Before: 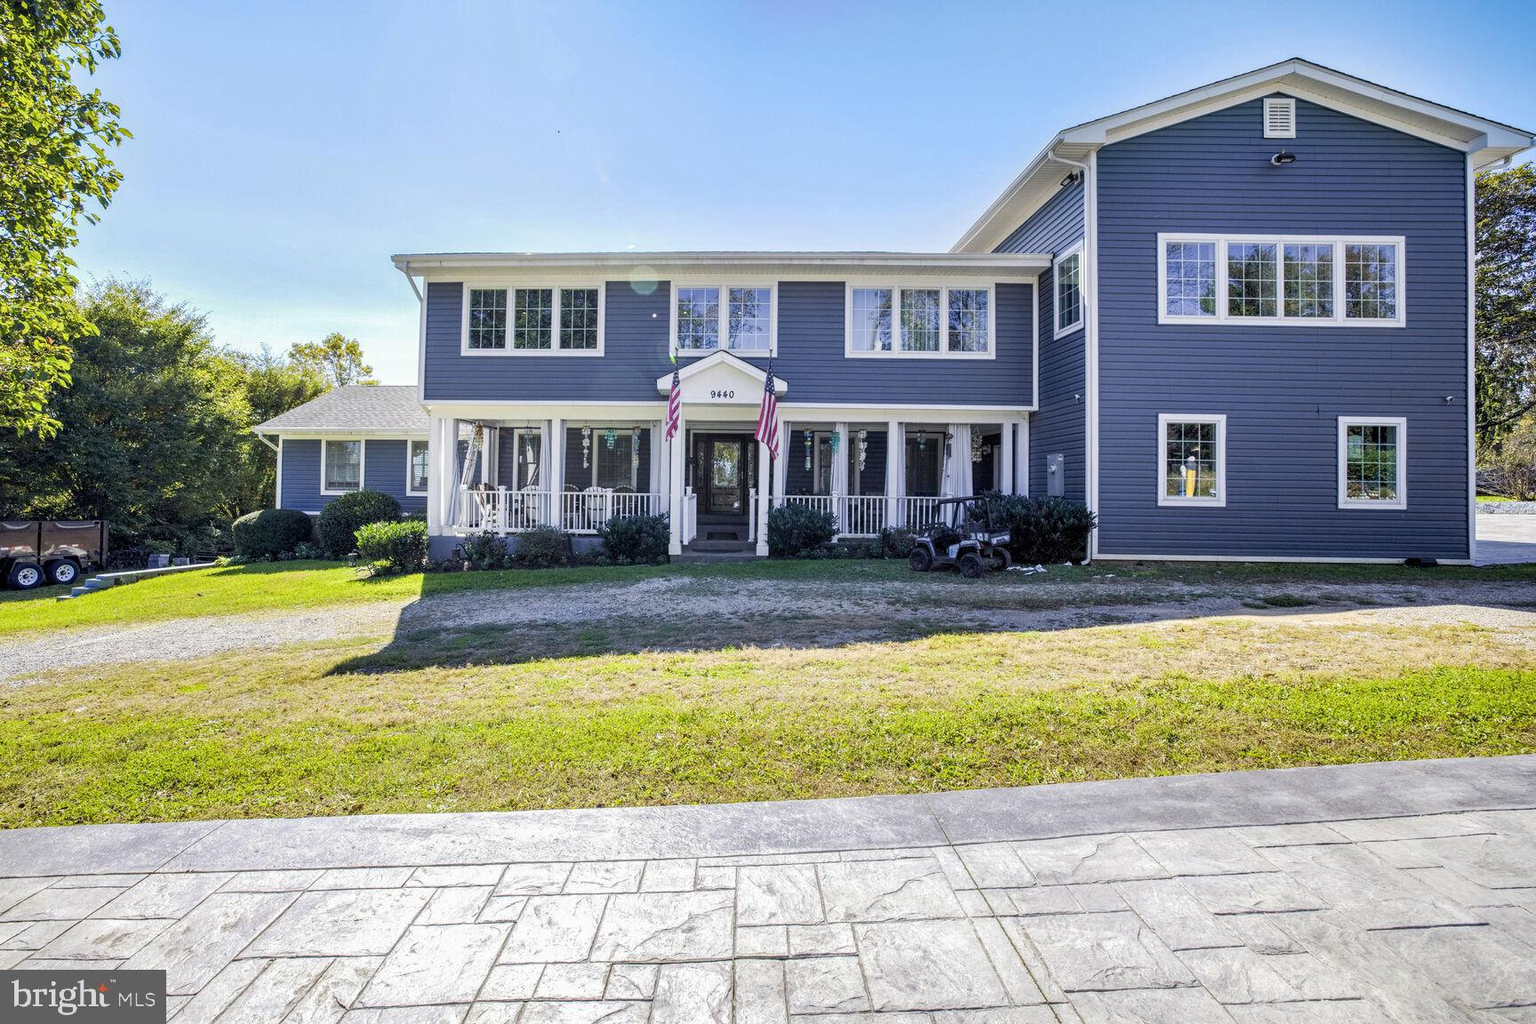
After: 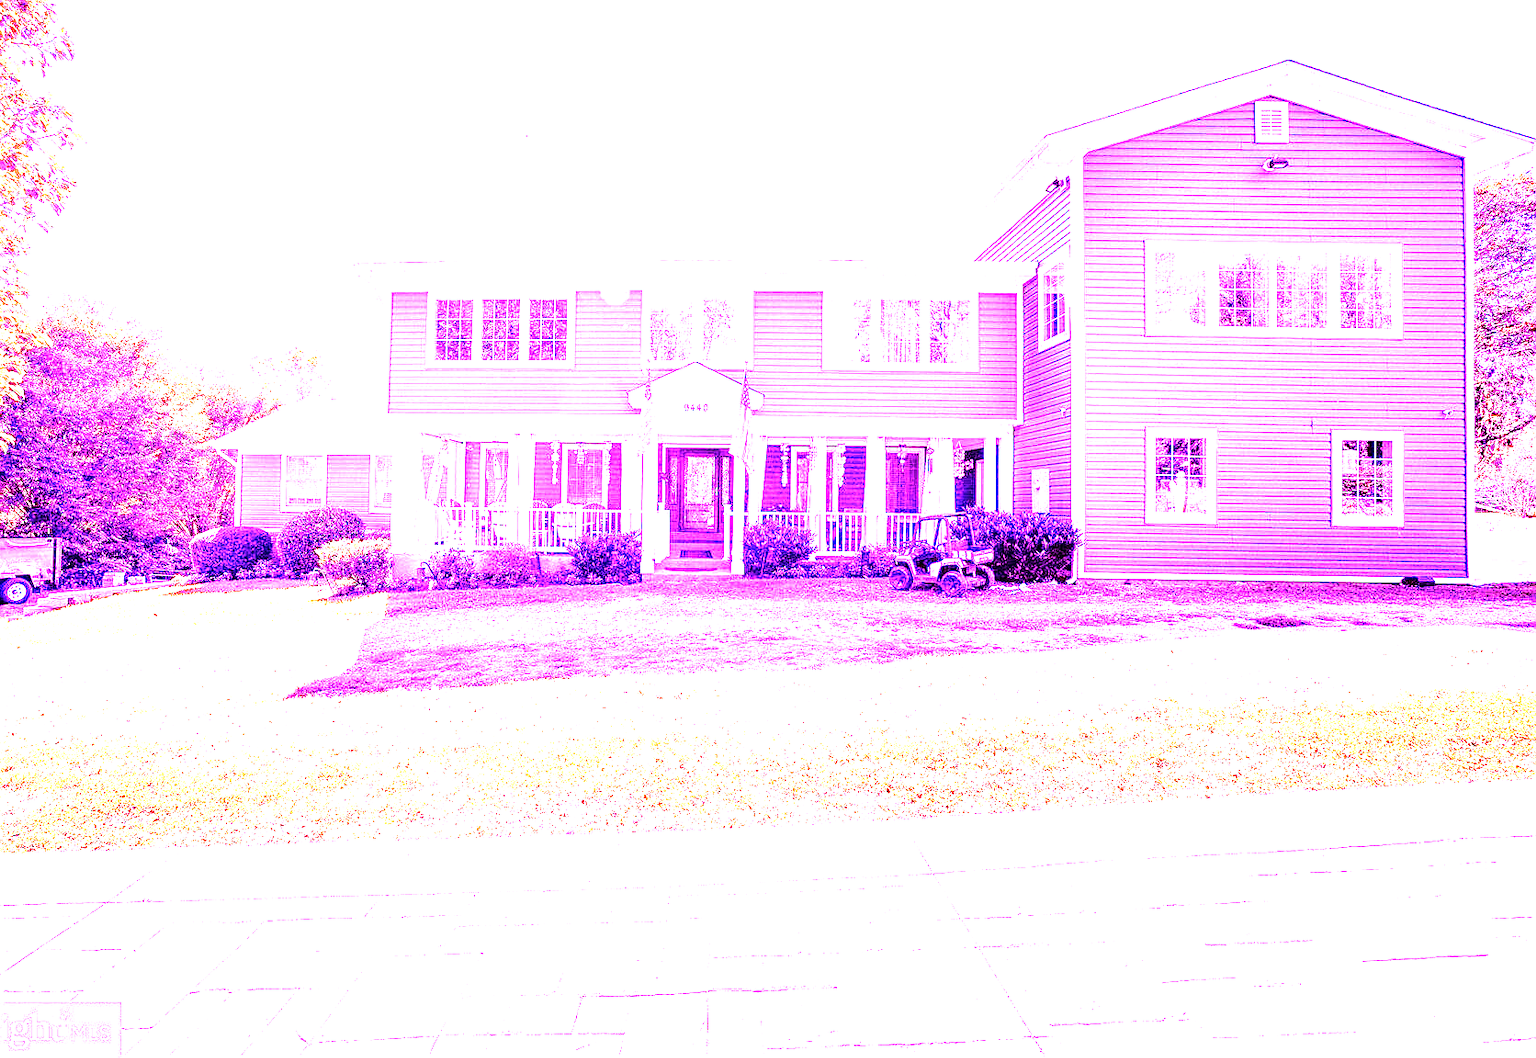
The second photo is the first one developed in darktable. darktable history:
velvia: on, module defaults
white balance: red 8, blue 8
crop and rotate: left 3.238%
sharpen: radius 1.272, amount 0.305, threshold 0
